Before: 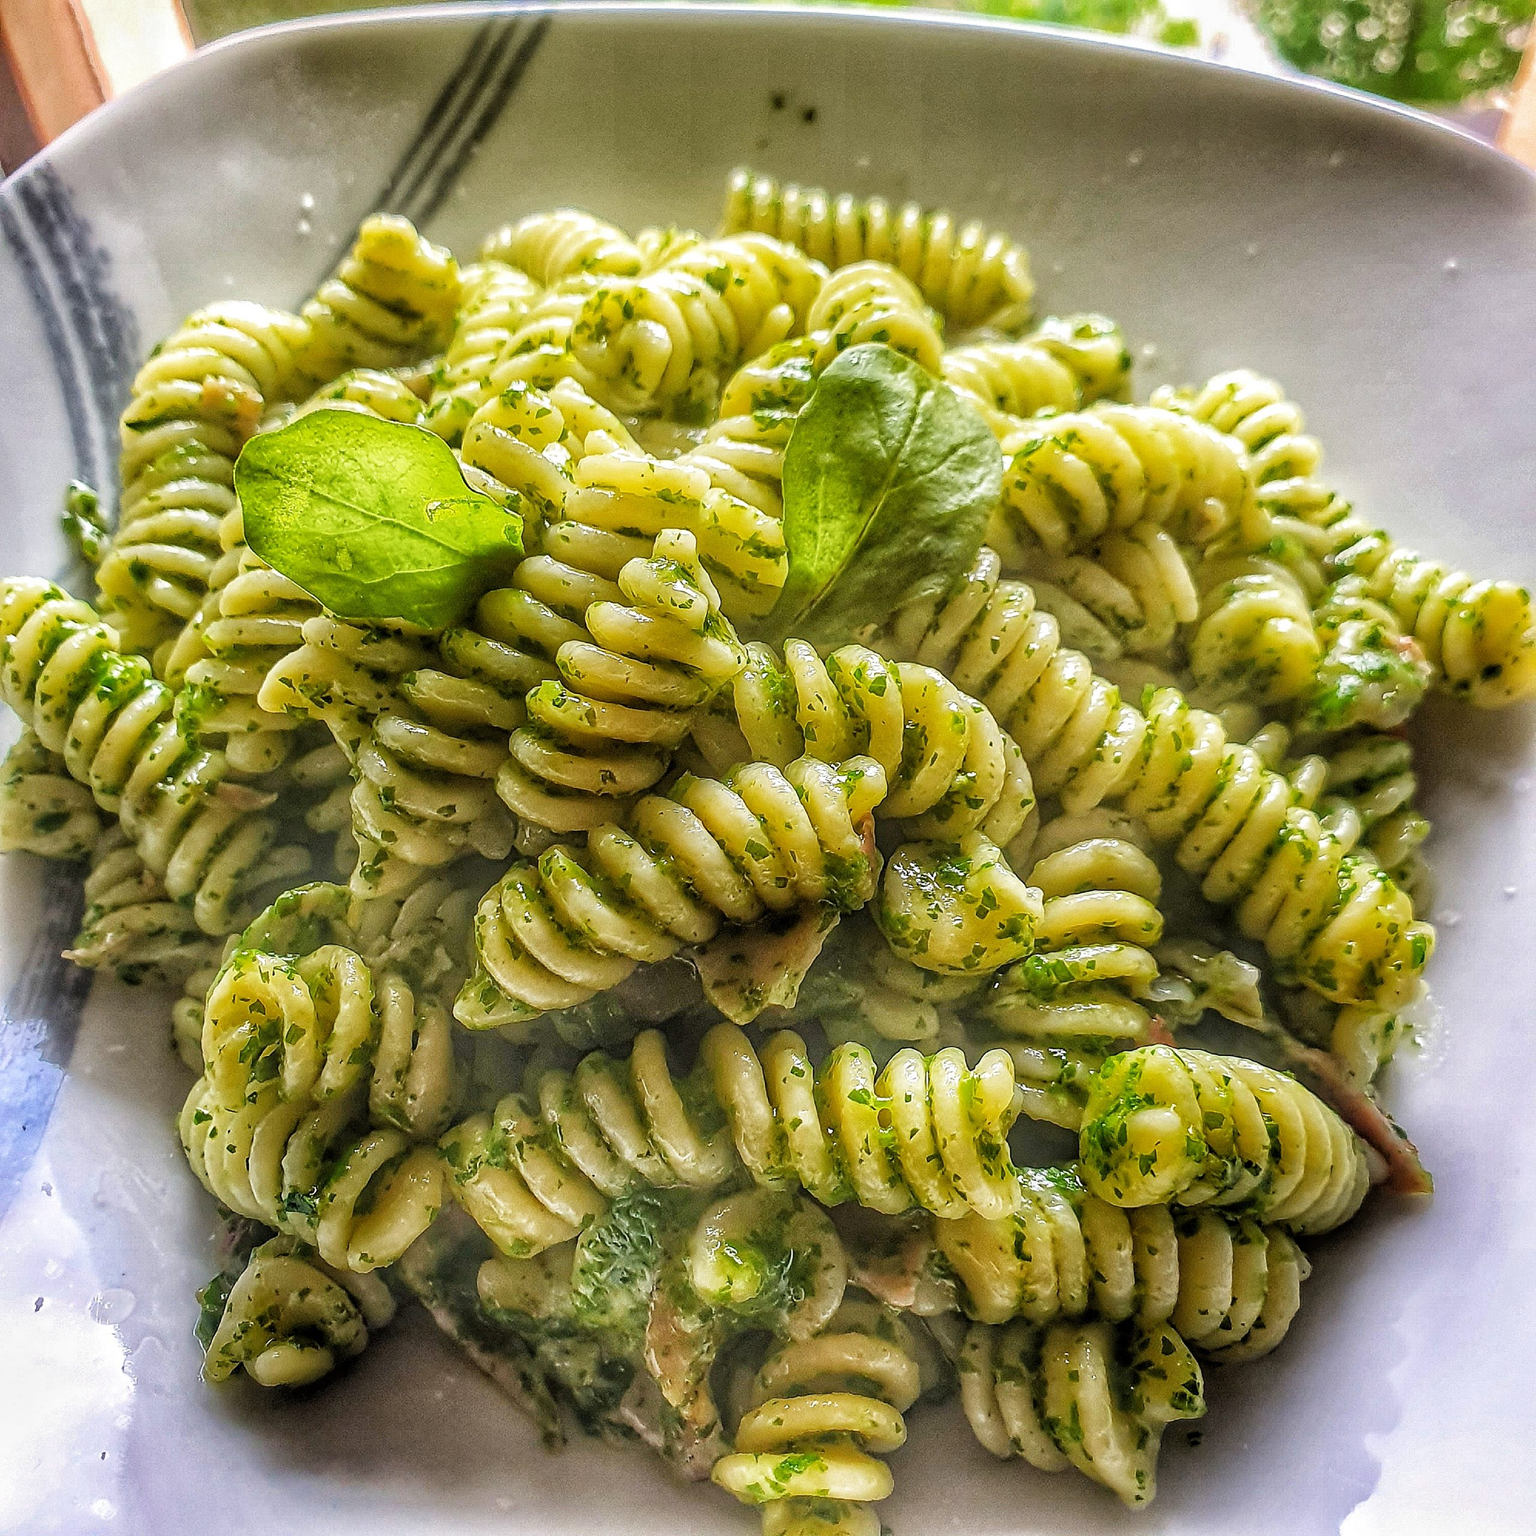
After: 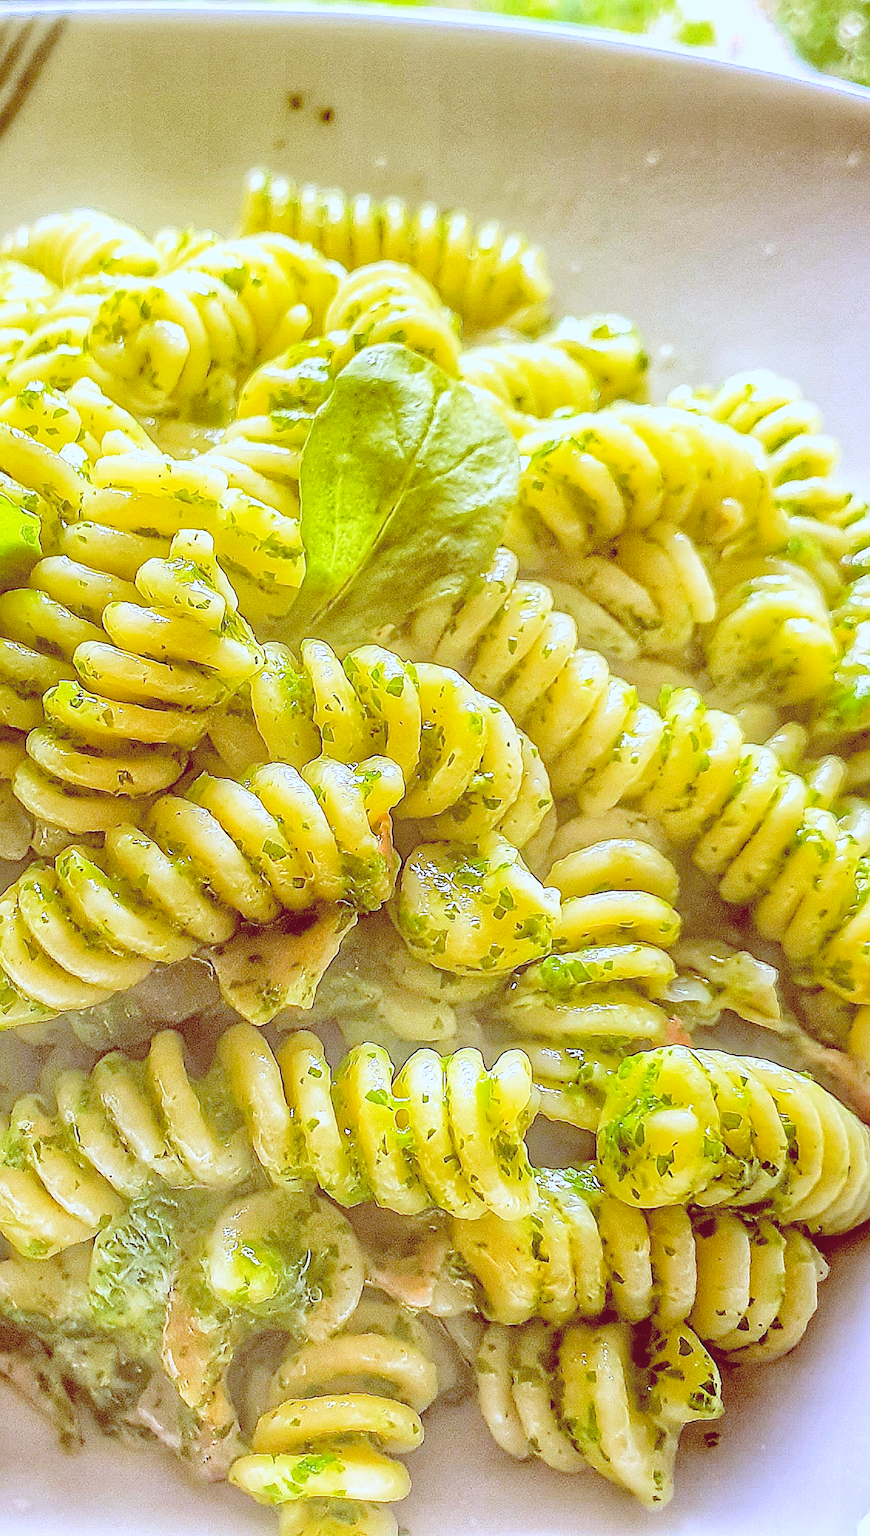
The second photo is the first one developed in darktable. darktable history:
rotate and perspective: crop left 0, crop top 0
contrast brightness saturation: brightness 0.28
tone equalizer: -8 EV 0.25 EV, -7 EV 0.417 EV, -6 EV 0.417 EV, -5 EV 0.25 EV, -3 EV -0.25 EV, -2 EV -0.417 EV, -1 EV -0.417 EV, +0 EV -0.25 EV, edges refinement/feathering 500, mask exposure compensation -1.57 EV, preserve details guided filter
crop: left 31.458%, top 0%, right 11.876%
base curve: curves: ch0 [(0, 0) (0.557, 0.834) (1, 1)]
color balance: lift [1, 1.011, 0.999, 0.989], gamma [1.109, 1.045, 1.039, 0.955], gain [0.917, 0.936, 0.952, 1.064], contrast 2.32%, contrast fulcrum 19%, output saturation 101%
sharpen: on, module defaults
white balance: red 0.948, green 1.02, blue 1.176
